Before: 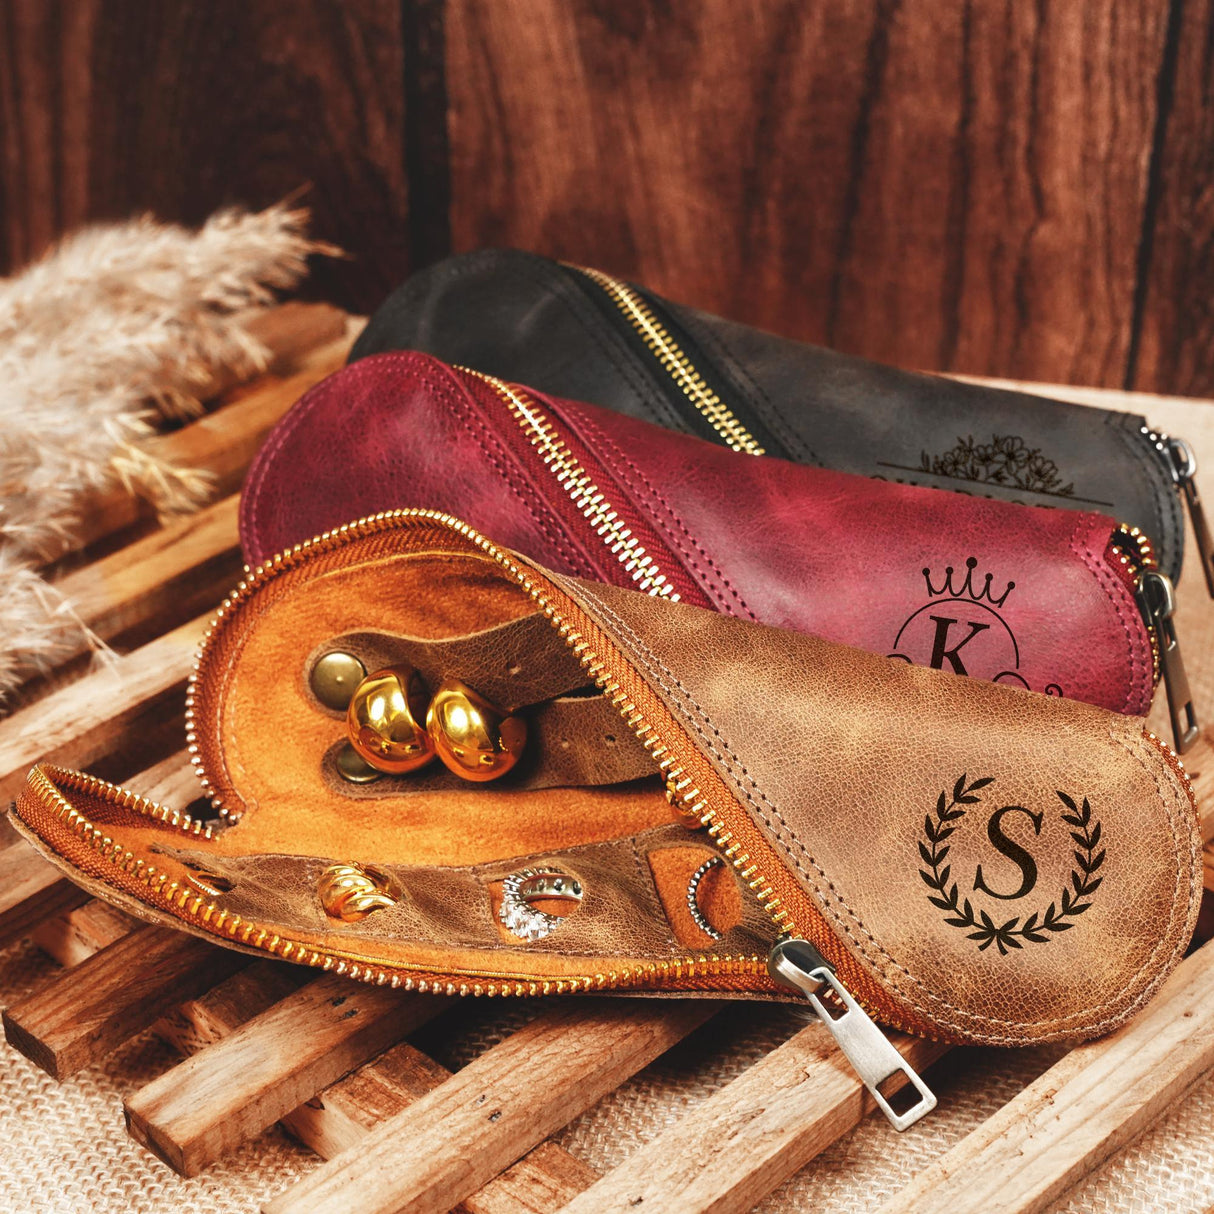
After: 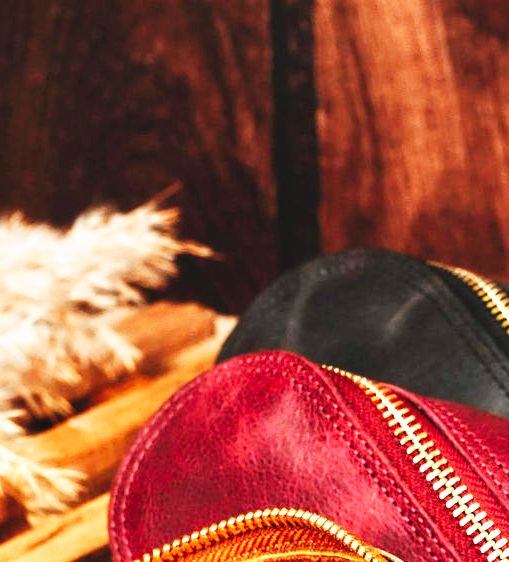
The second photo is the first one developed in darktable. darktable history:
base curve: curves: ch0 [(0, 0) (0.007, 0.004) (0.027, 0.03) (0.046, 0.07) (0.207, 0.54) (0.442, 0.872) (0.673, 0.972) (1, 1)], preserve colors none
crop and rotate: left 10.817%, top 0.062%, right 47.194%, bottom 53.626%
white balance: red 0.978, blue 0.999
